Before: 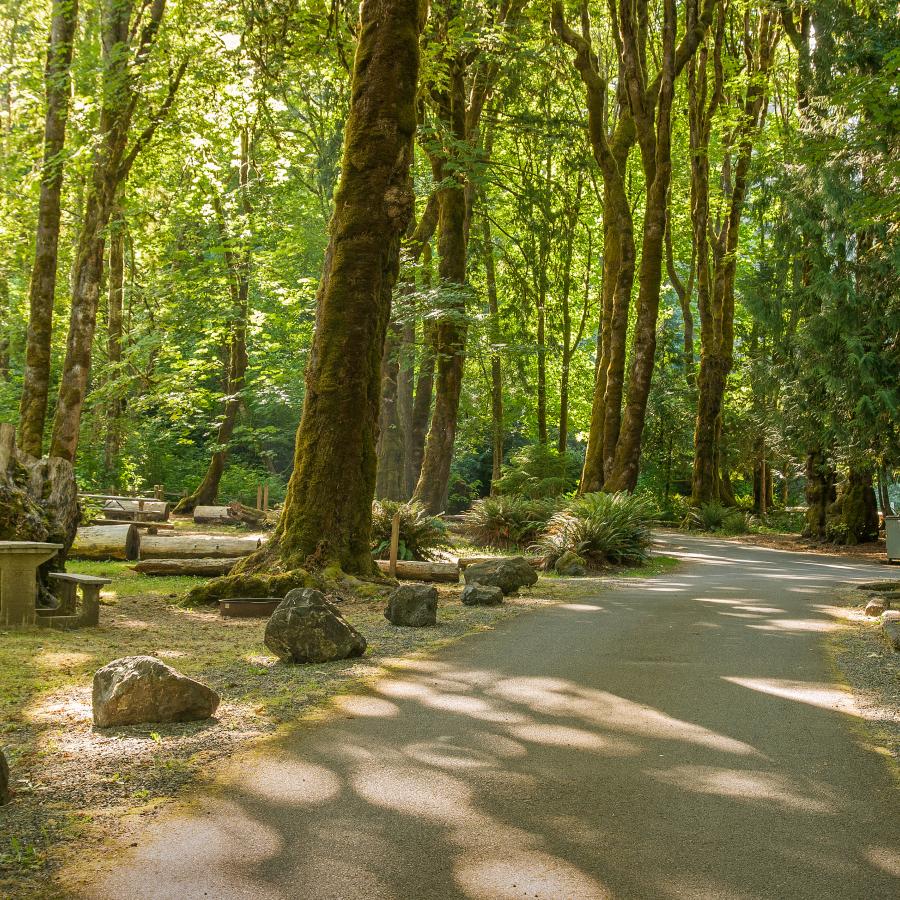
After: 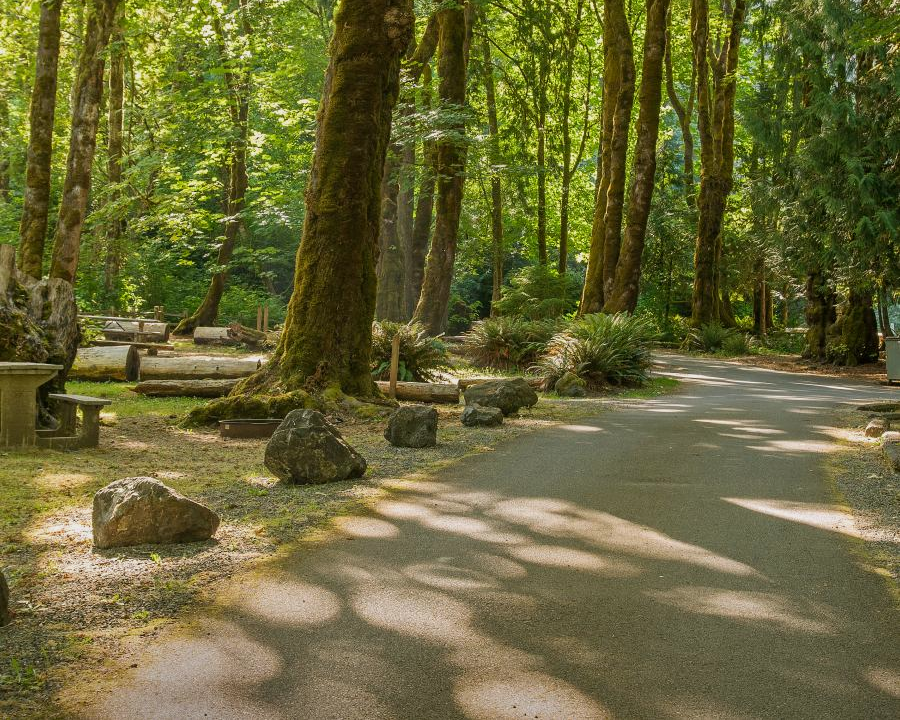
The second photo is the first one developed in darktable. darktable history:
crop and rotate: top 19.998%
exposure: exposure -0.242 EV, compensate highlight preservation false
